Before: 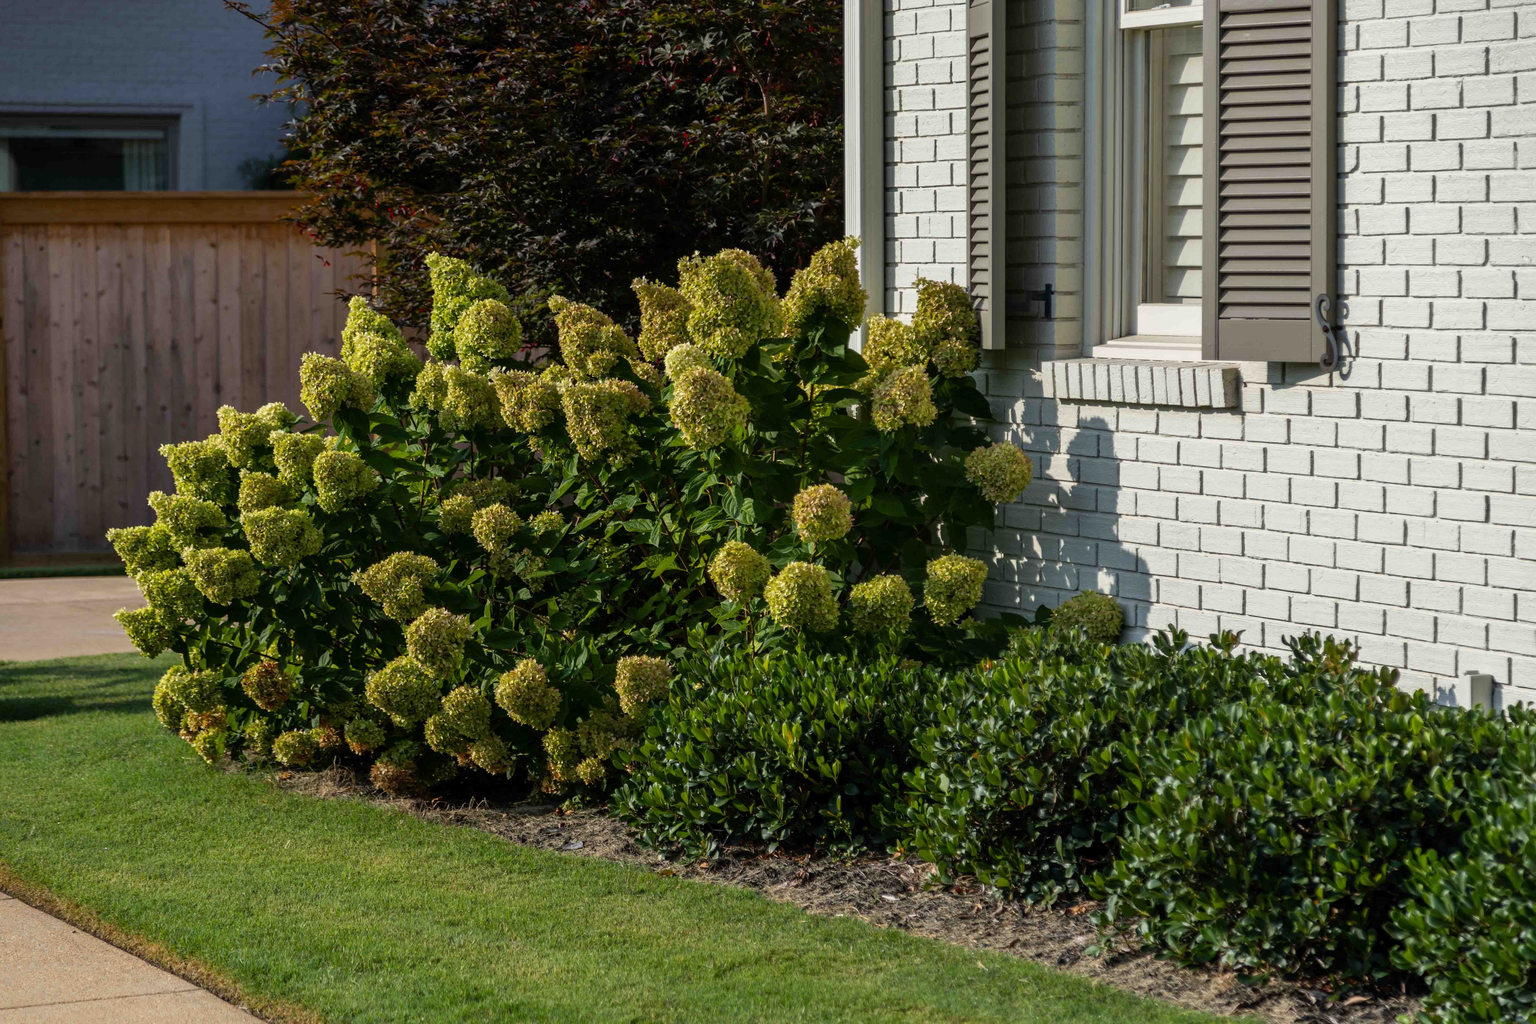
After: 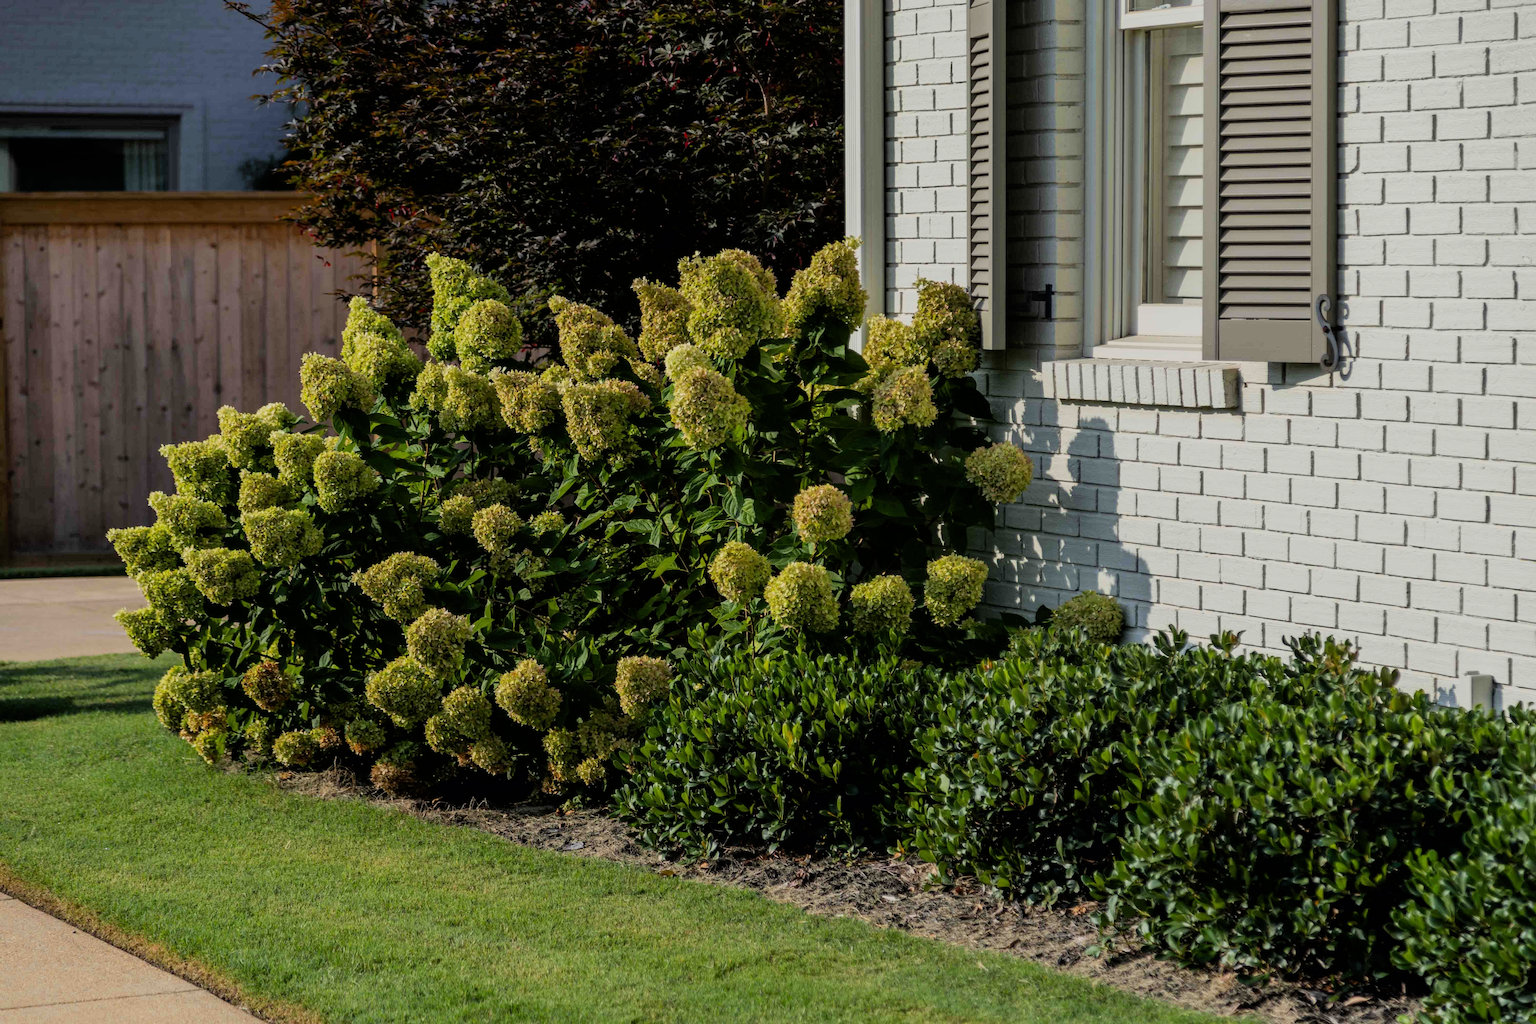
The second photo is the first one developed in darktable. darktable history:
exposure: exposure 0.2 EV, compensate highlight preservation false
filmic rgb: black relative exposure -7.48 EV, white relative exposure 4.83 EV, hardness 3.4, color science v6 (2022)
